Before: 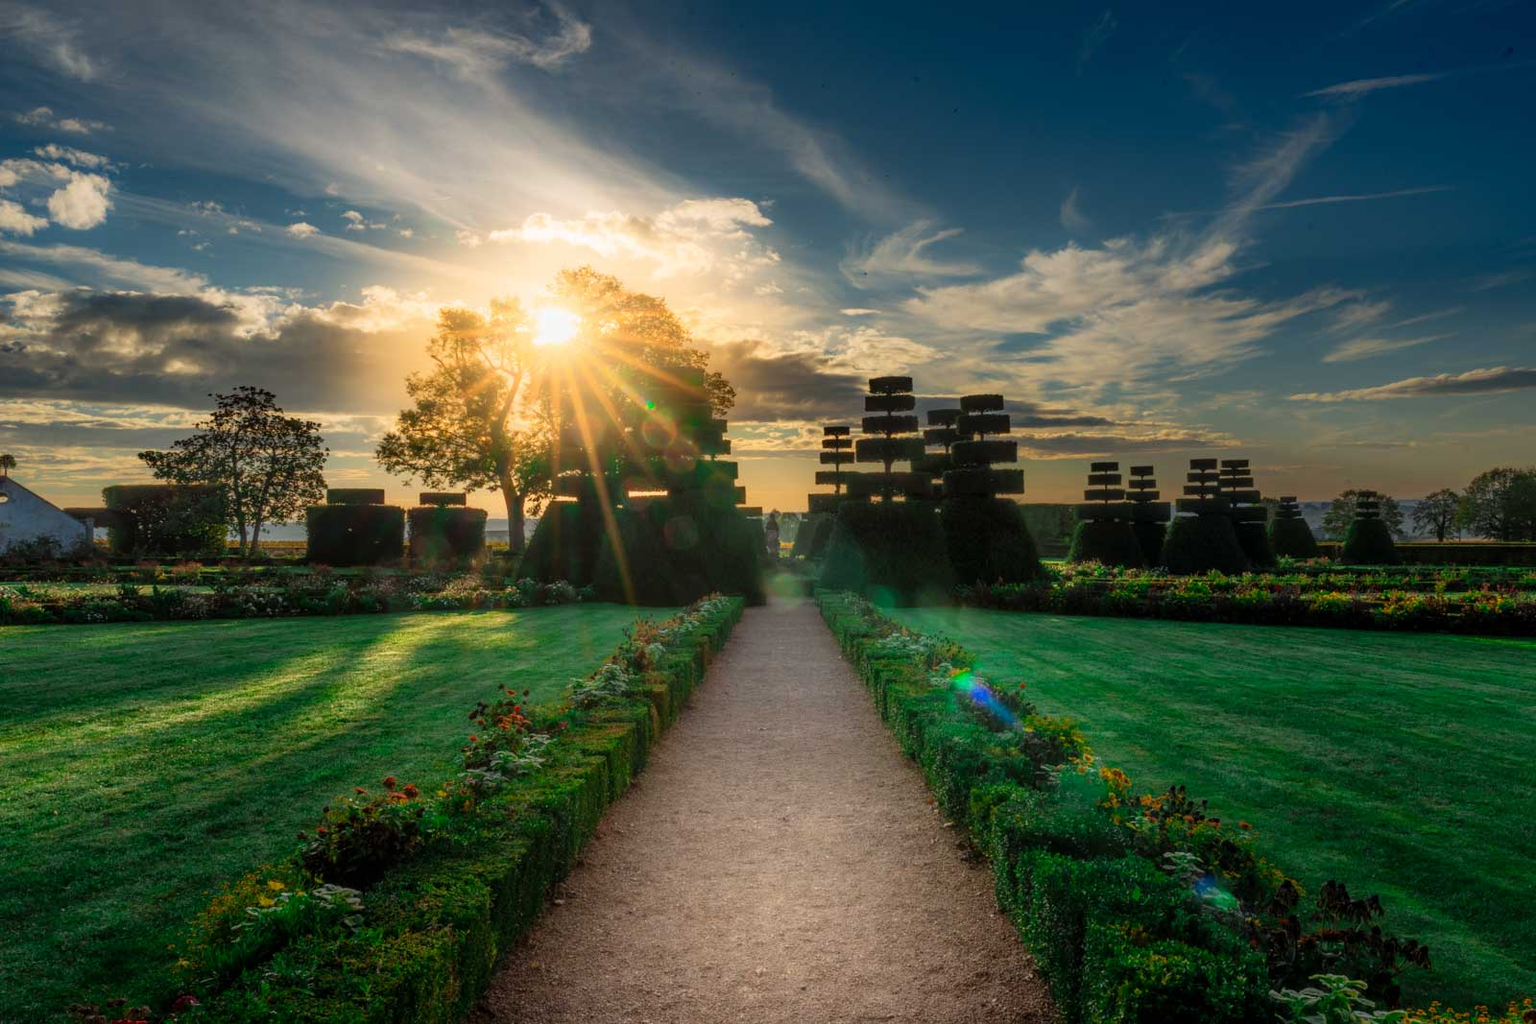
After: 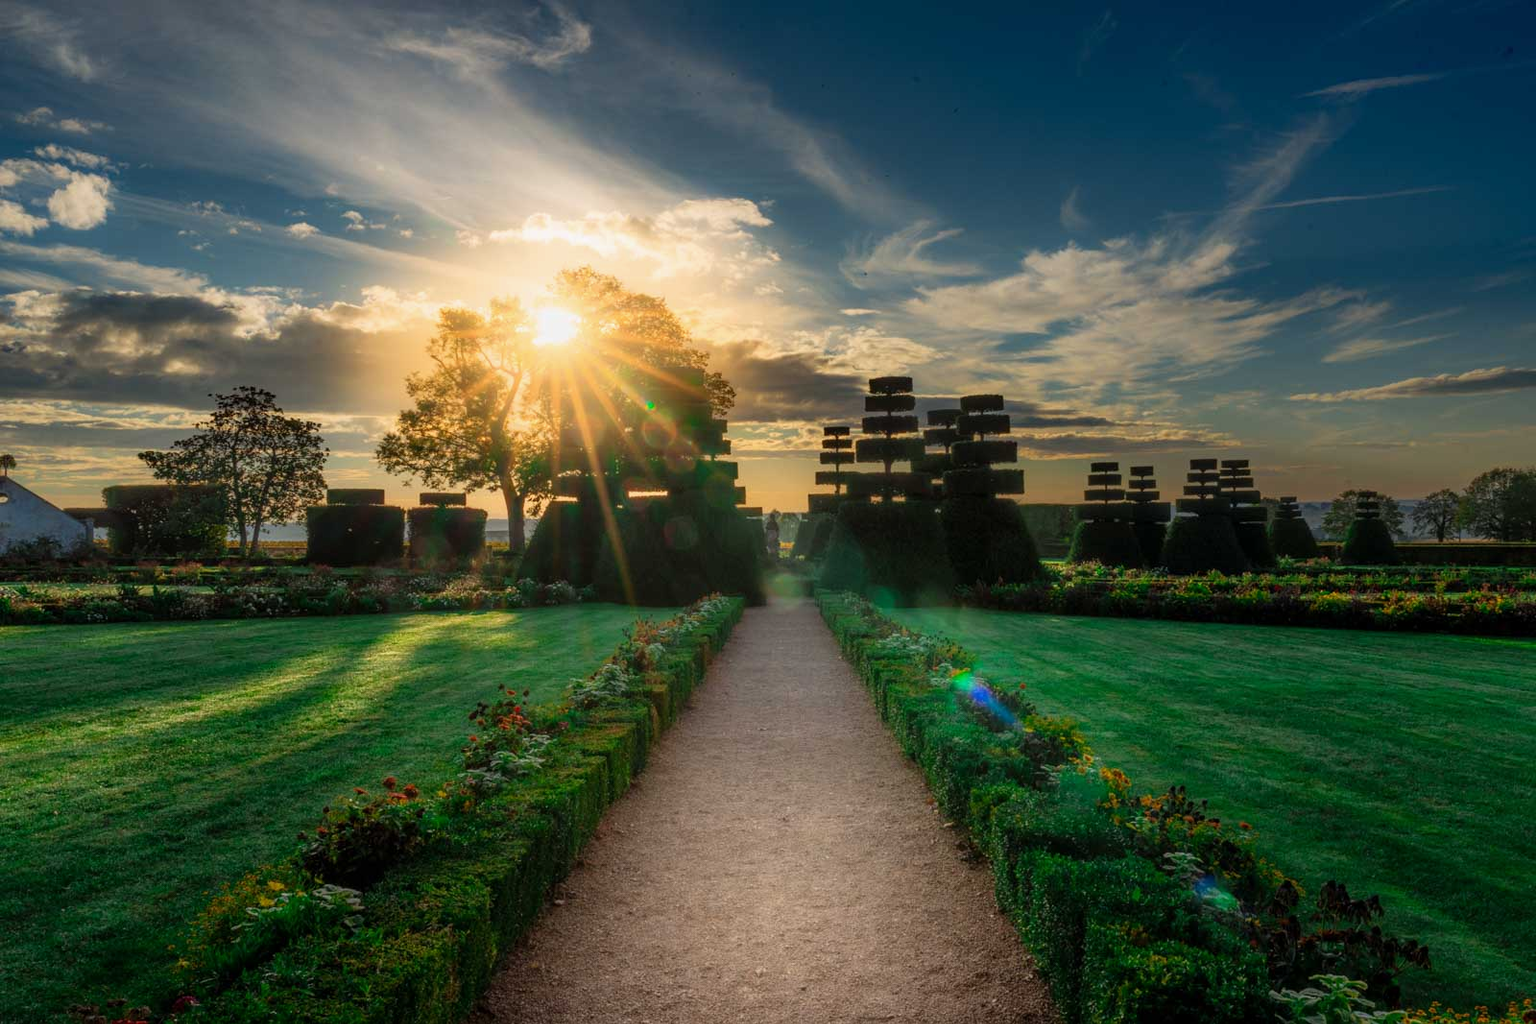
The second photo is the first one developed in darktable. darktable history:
exposure: exposure -0.064 EV
